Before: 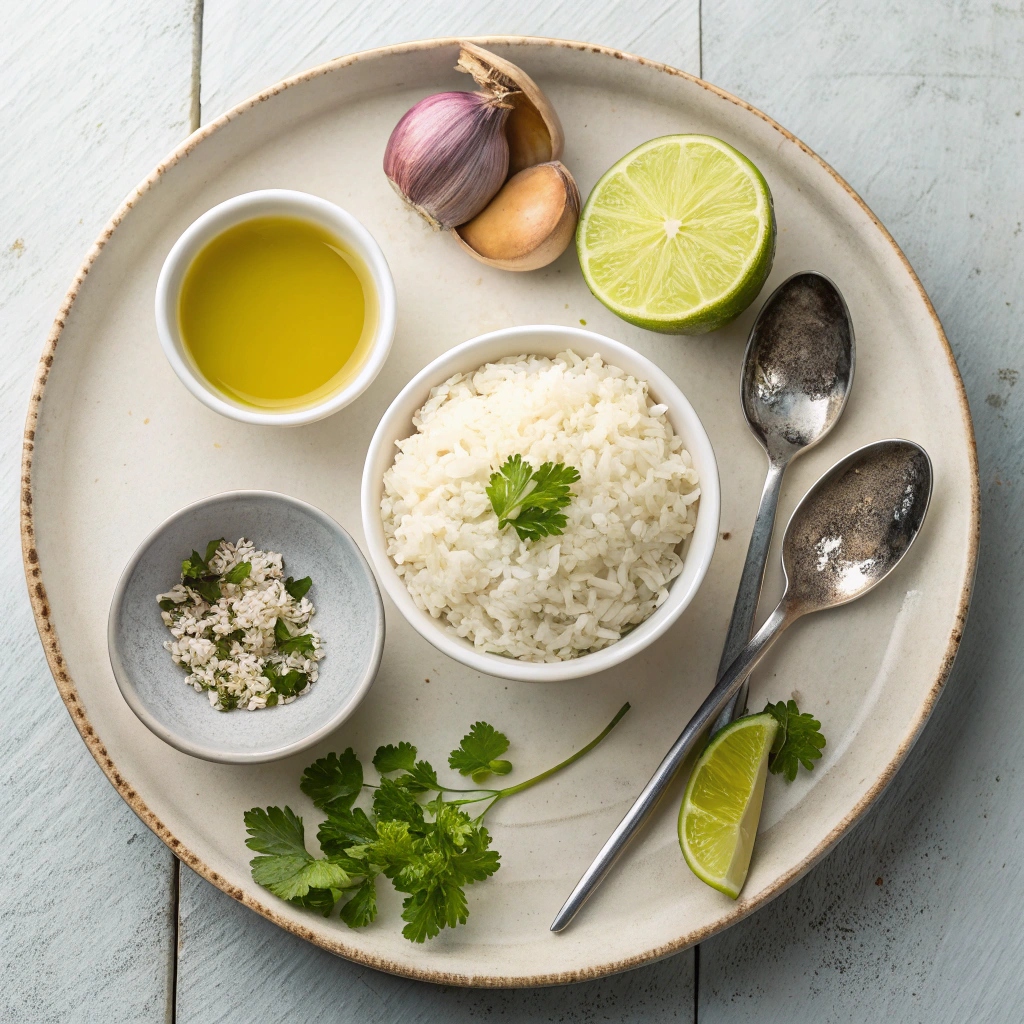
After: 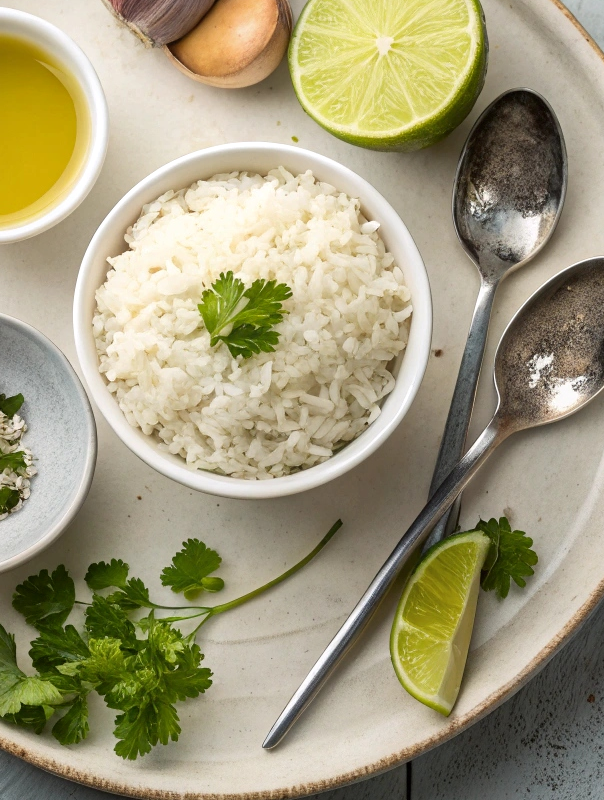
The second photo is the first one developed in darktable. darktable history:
crop and rotate: left 28.131%, top 17.894%, right 12.793%, bottom 3.947%
local contrast: mode bilateral grid, contrast 21, coarseness 50, detail 119%, midtone range 0.2
